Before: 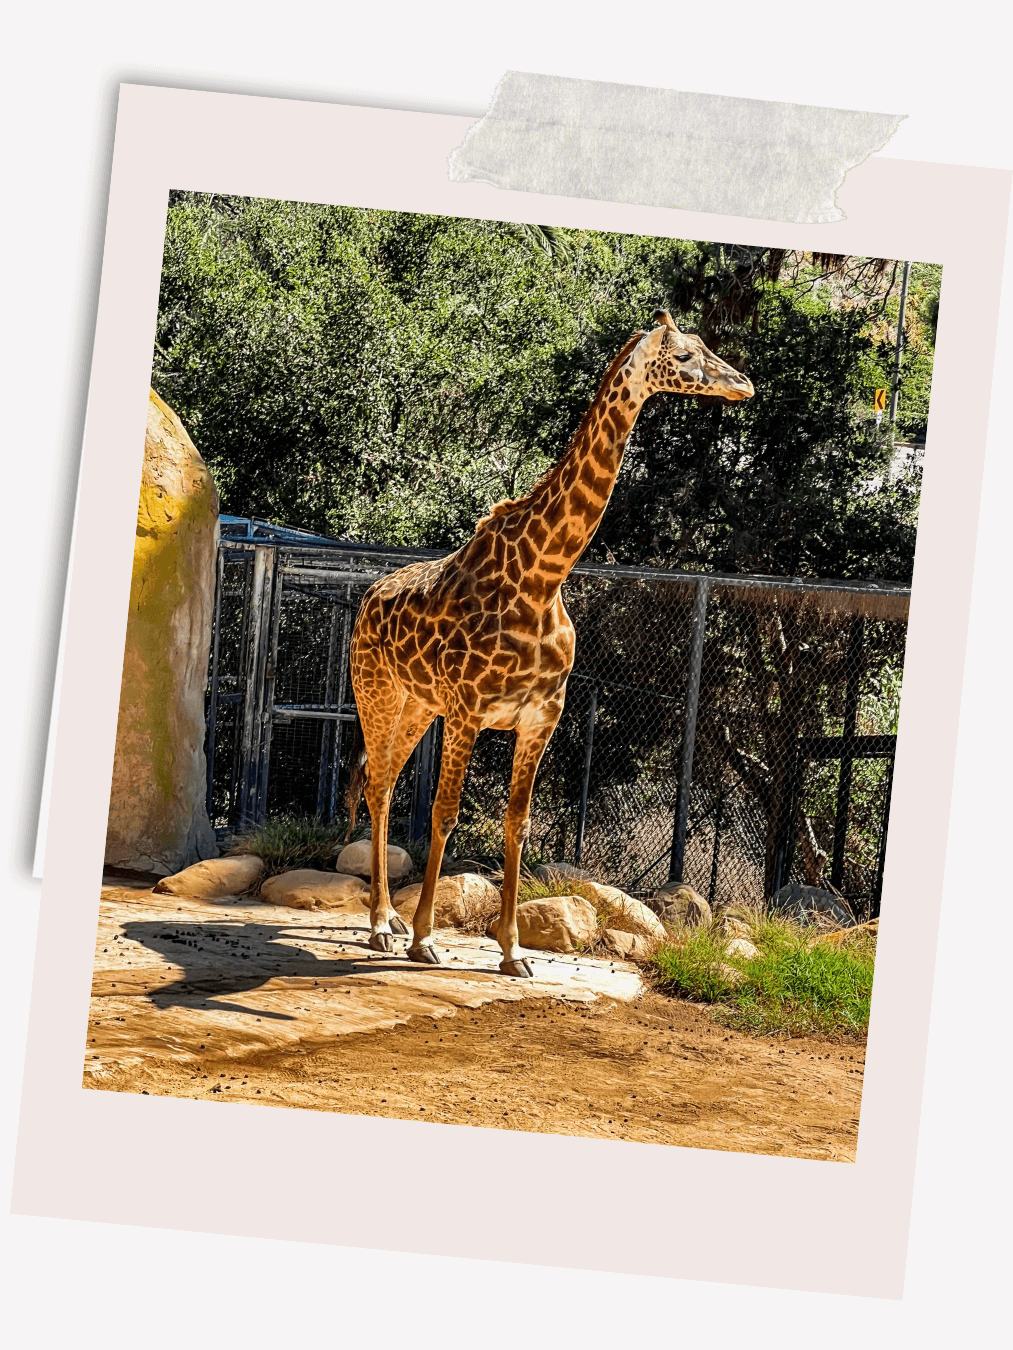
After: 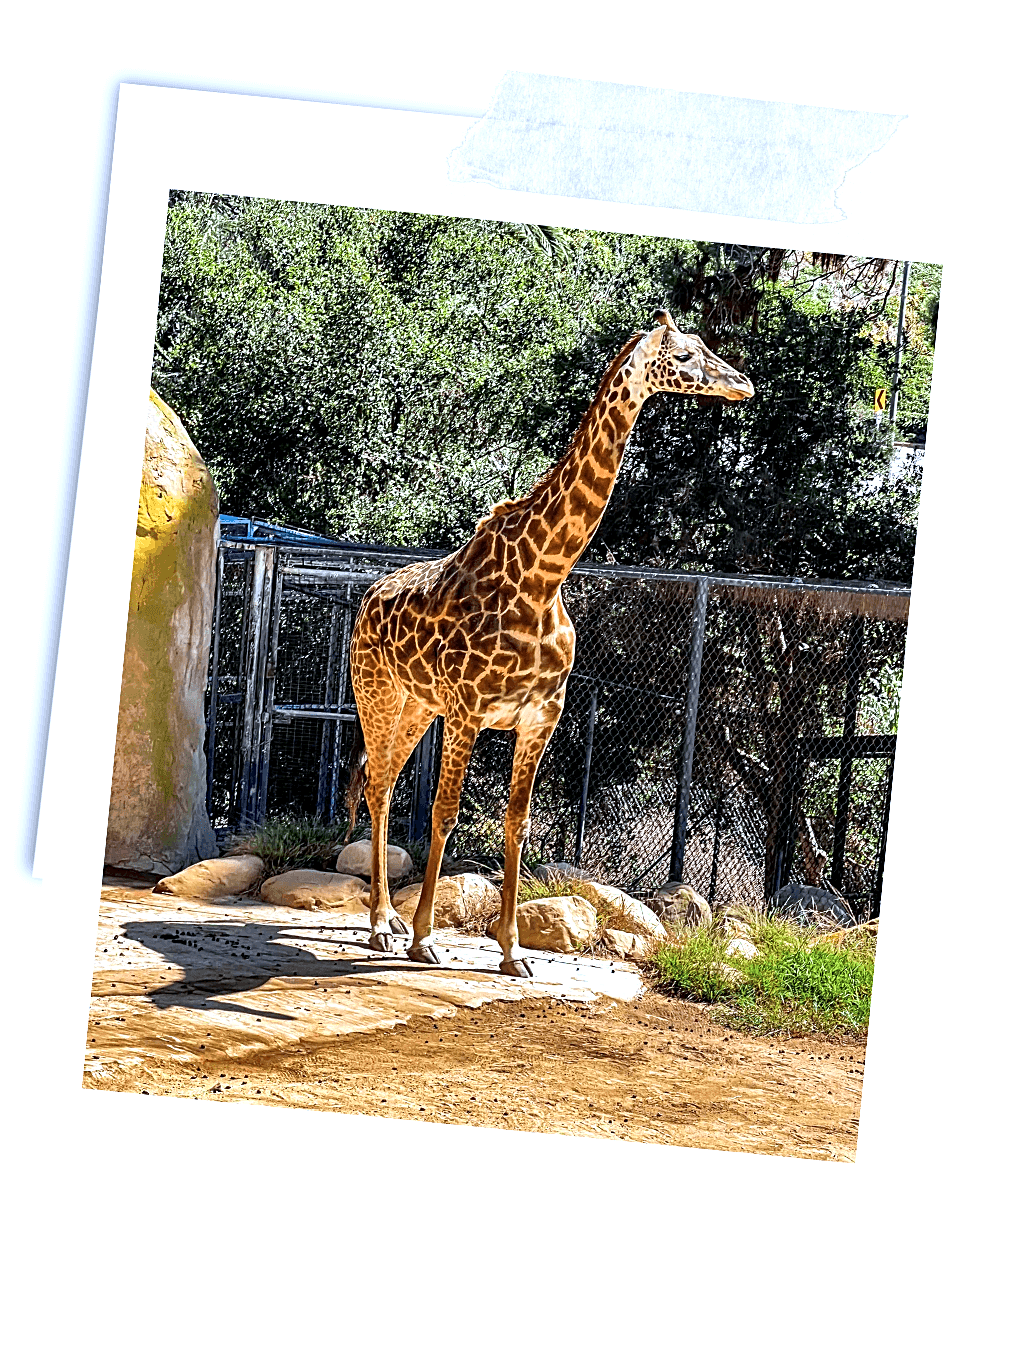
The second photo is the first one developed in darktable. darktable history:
white balance: red 0.984, blue 1.059
sharpen: on, module defaults
color calibration: x 0.37, y 0.382, temperature 4313.32 K
exposure: black level correction 0.001, exposure 0.5 EV, compensate exposure bias true, compensate highlight preservation false
